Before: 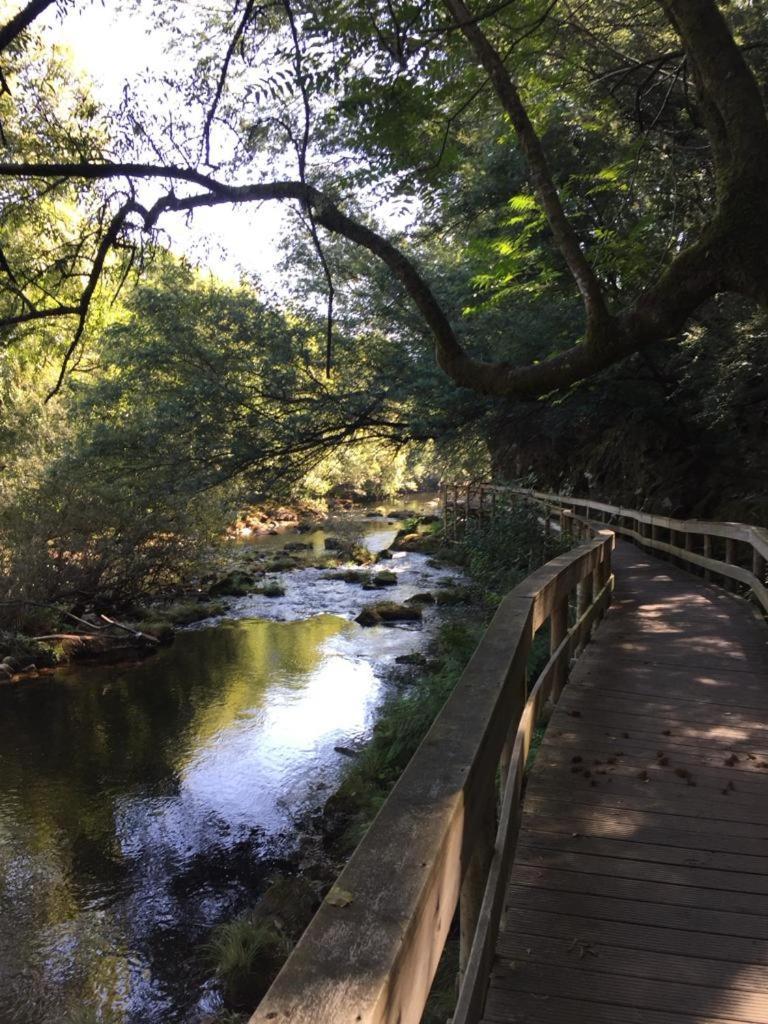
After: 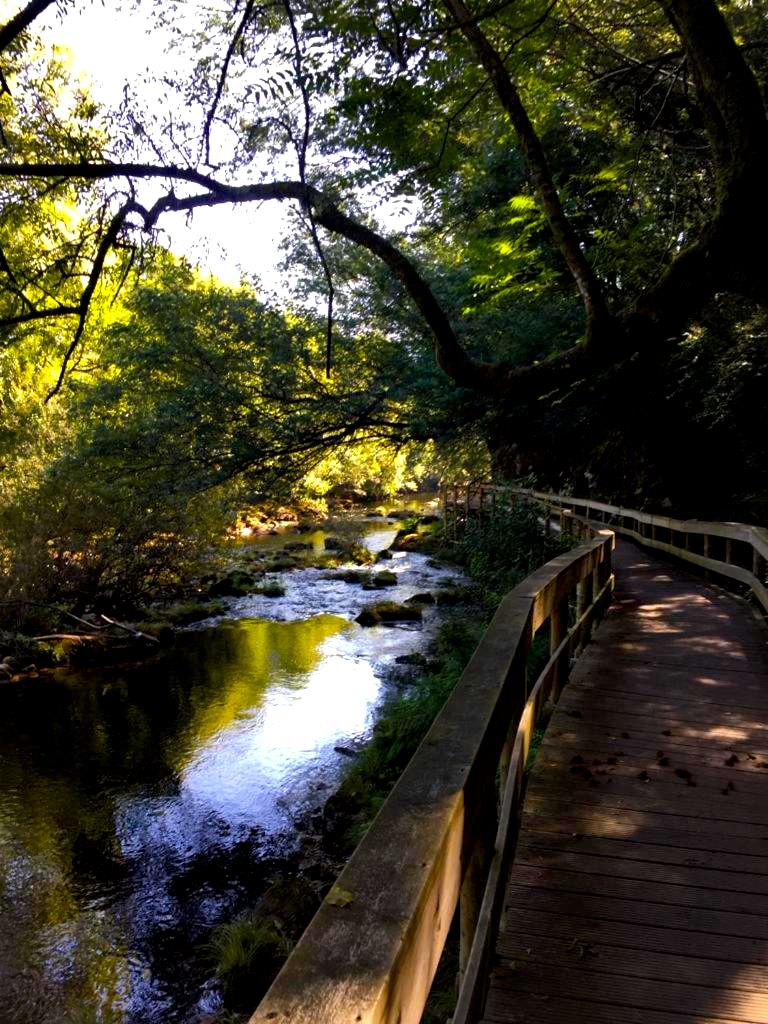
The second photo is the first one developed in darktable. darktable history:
local contrast: mode bilateral grid, contrast 20, coarseness 50, detail 120%, midtone range 0.2
exposure: black level correction 0.009, exposure -0.159 EV, compensate highlight preservation false
color balance rgb: linear chroma grading › global chroma 9%, perceptual saturation grading › global saturation 36%, perceptual saturation grading › shadows 35%, perceptual brilliance grading › global brilliance 15%, perceptual brilliance grading › shadows -35%, global vibrance 15%
